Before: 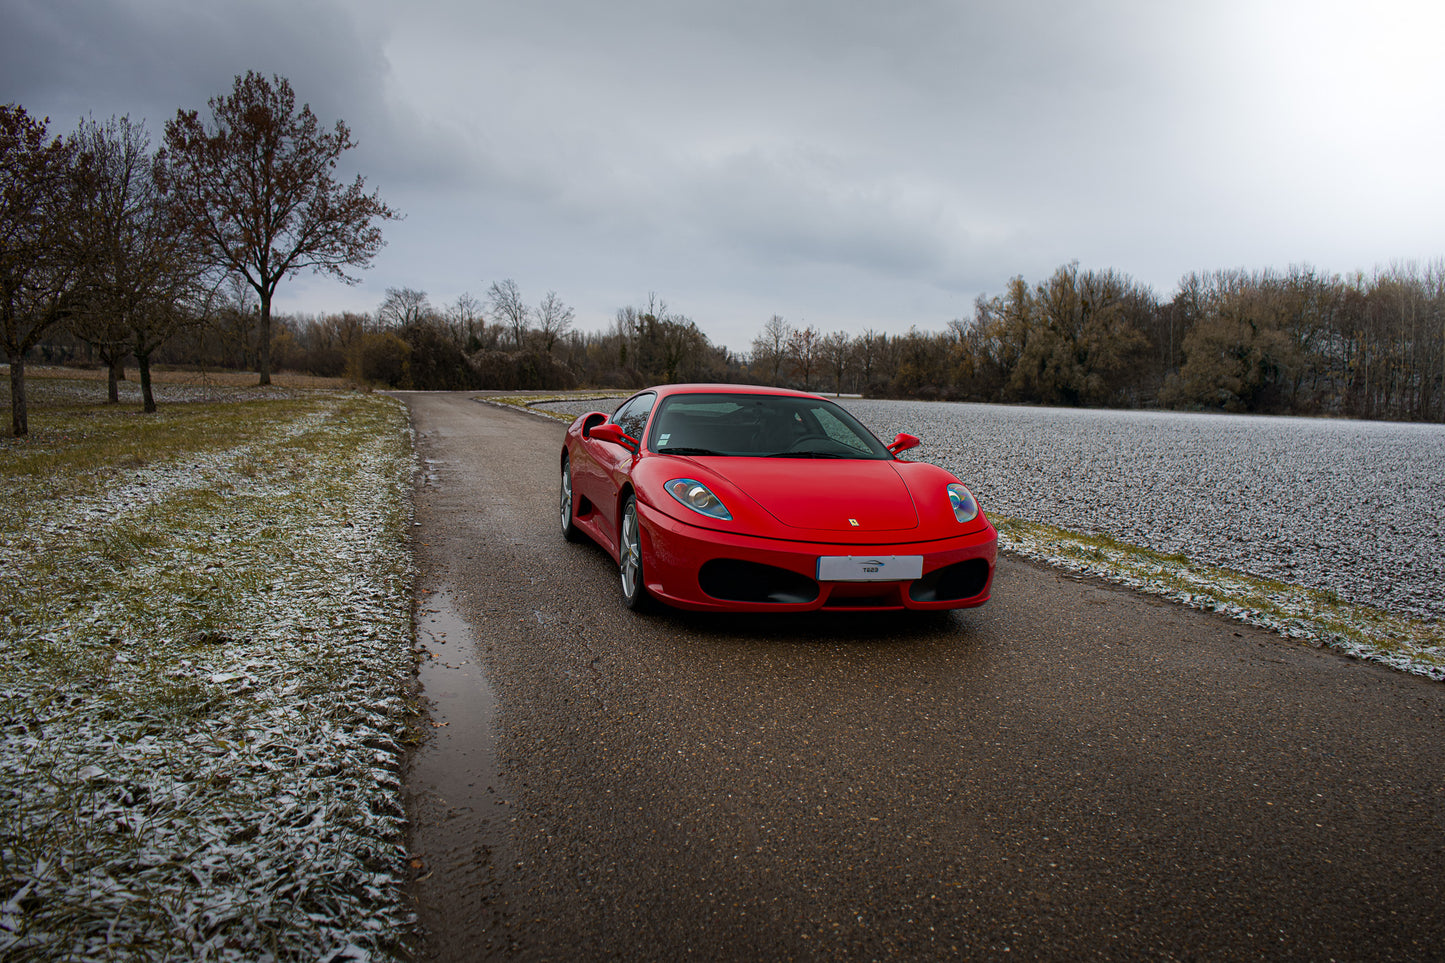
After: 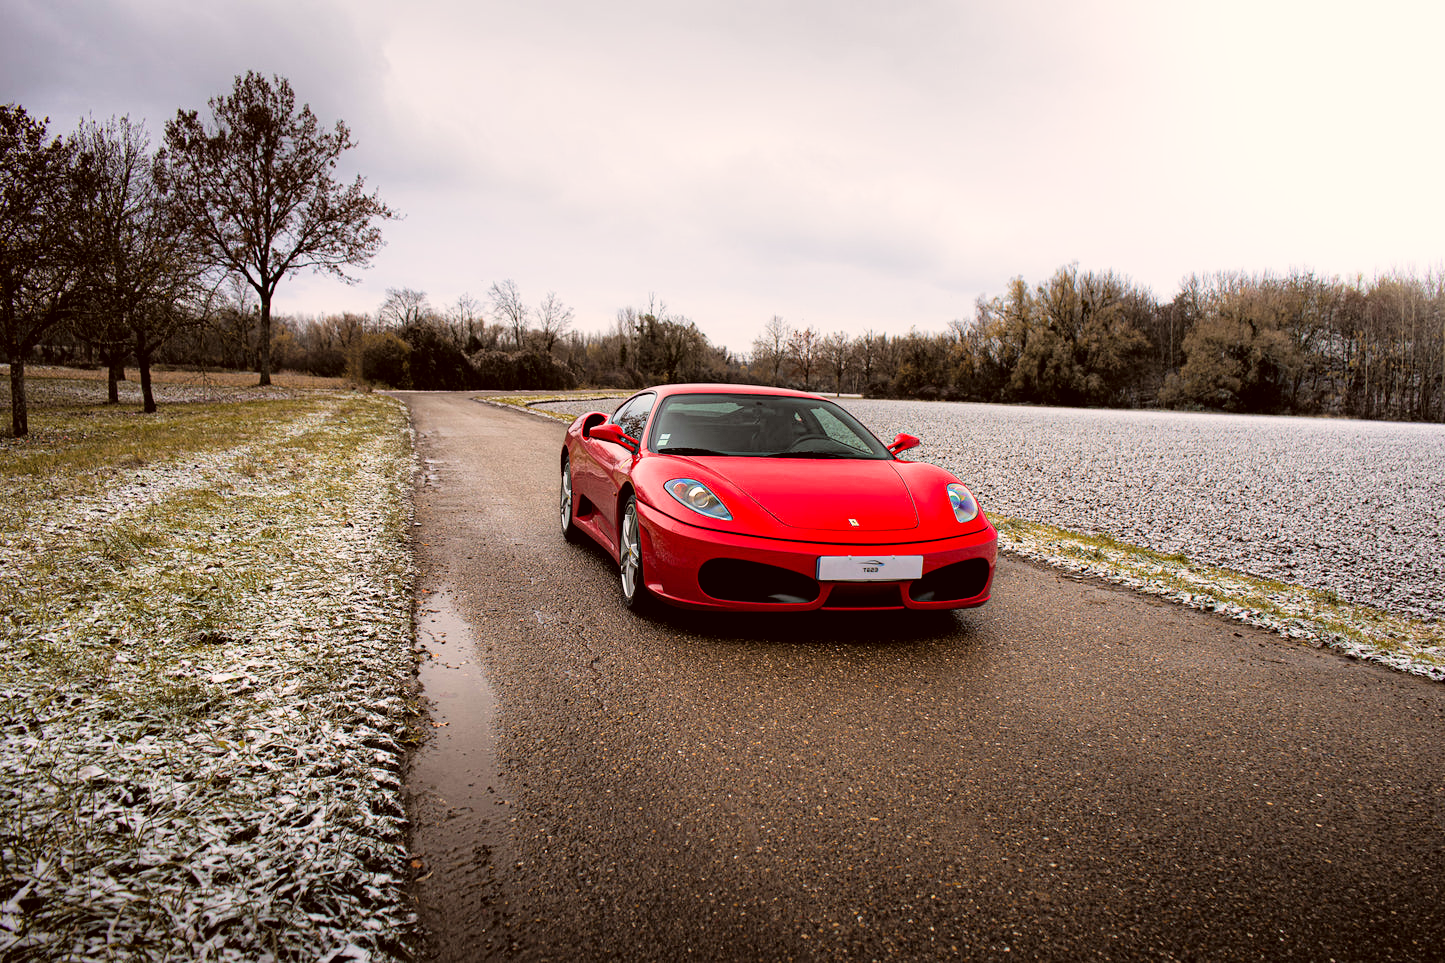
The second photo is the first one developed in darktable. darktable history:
exposure: black level correction 0, exposure 0.848 EV, compensate exposure bias true, compensate highlight preservation false
contrast brightness saturation: brightness 0.089, saturation 0.195
filmic rgb: black relative exposure -5.12 EV, white relative exposure 3.18 EV, threshold 5.95 EV, hardness 3.46, contrast 1.188, highlights saturation mix -48.71%, enable highlight reconstruction true
color correction: highlights a* 6.04, highlights b* 7.62, shadows a* 5.86, shadows b* 6.91, saturation 0.88
